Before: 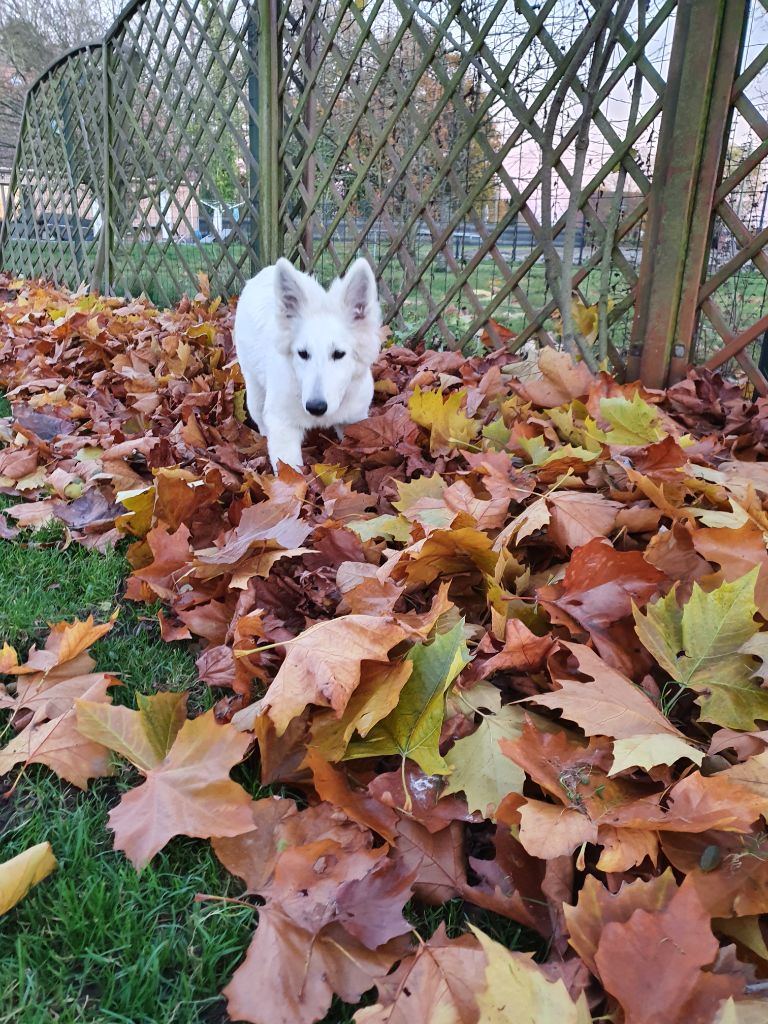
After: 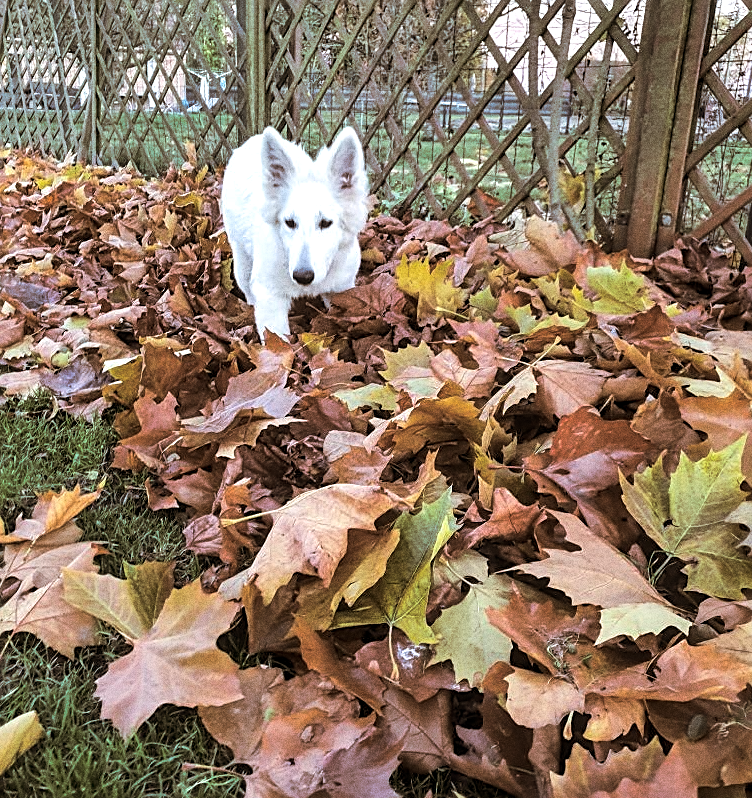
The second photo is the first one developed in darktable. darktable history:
crop and rotate: left 1.814%, top 12.818%, right 0.25%, bottom 9.225%
split-toning: shadows › hue 32.4°, shadows › saturation 0.51, highlights › hue 180°, highlights › saturation 0, balance -60.17, compress 55.19%
grain: coarseness 0.09 ISO, strength 40%
tone equalizer: -8 EV -0.417 EV, -7 EV -0.389 EV, -6 EV -0.333 EV, -5 EV -0.222 EV, -3 EV 0.222 EV, -2 EV 0.333 EV, -1 EV 0.389 EV, +0 EV 0.417 EV, edges refinement/feathering 500, mask exposure compensation -1.57 EV, preserve details no
sharpen: on, module defaults
color correction: highlights a* -2.68, highlights b* 2.57
local contrast: on, module defaults
